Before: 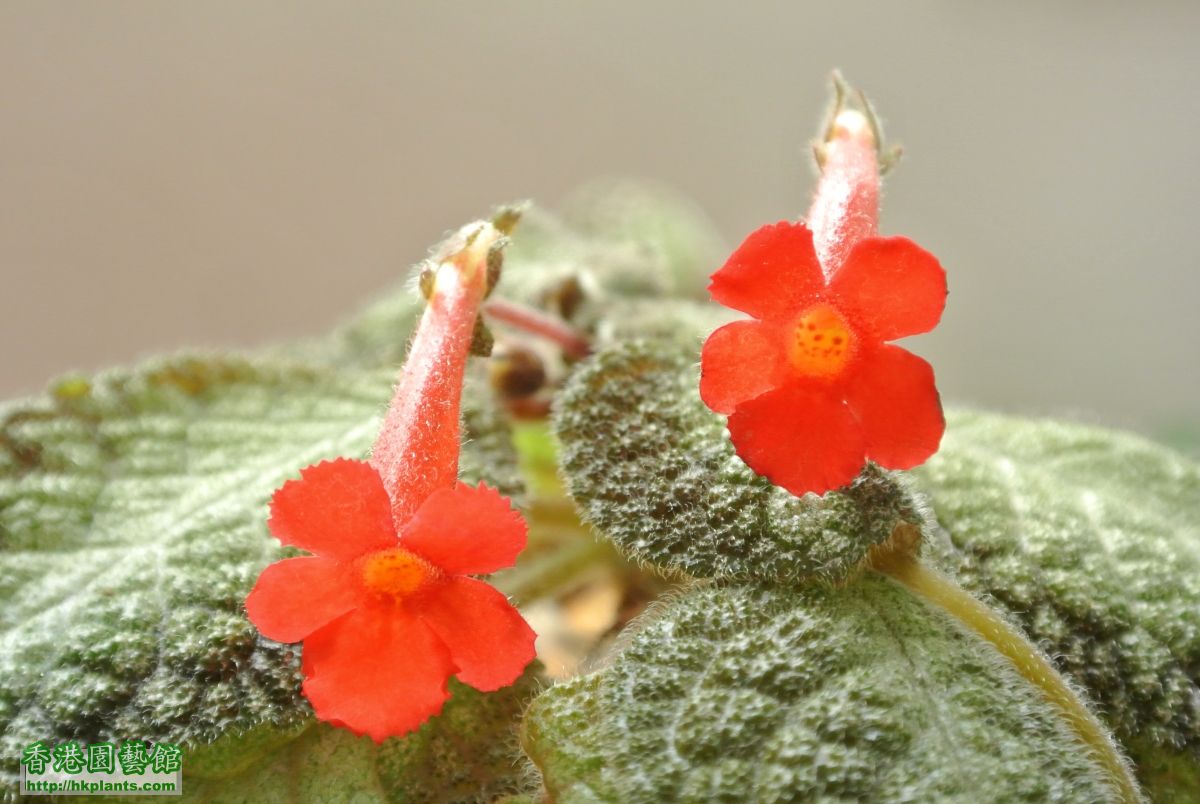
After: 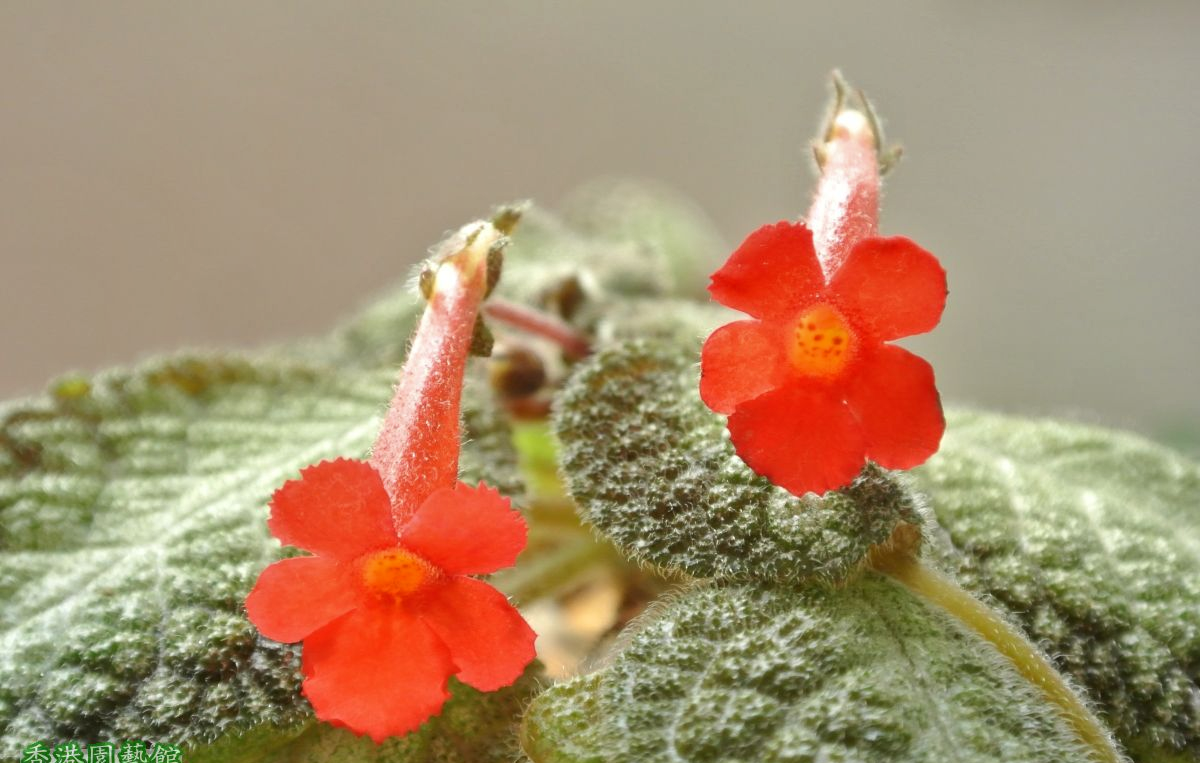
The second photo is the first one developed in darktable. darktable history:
crop and rotate: top 0%, bottom 5.097%
shadows and highlights: highlights color adjustment 0%, soften with gaussian
